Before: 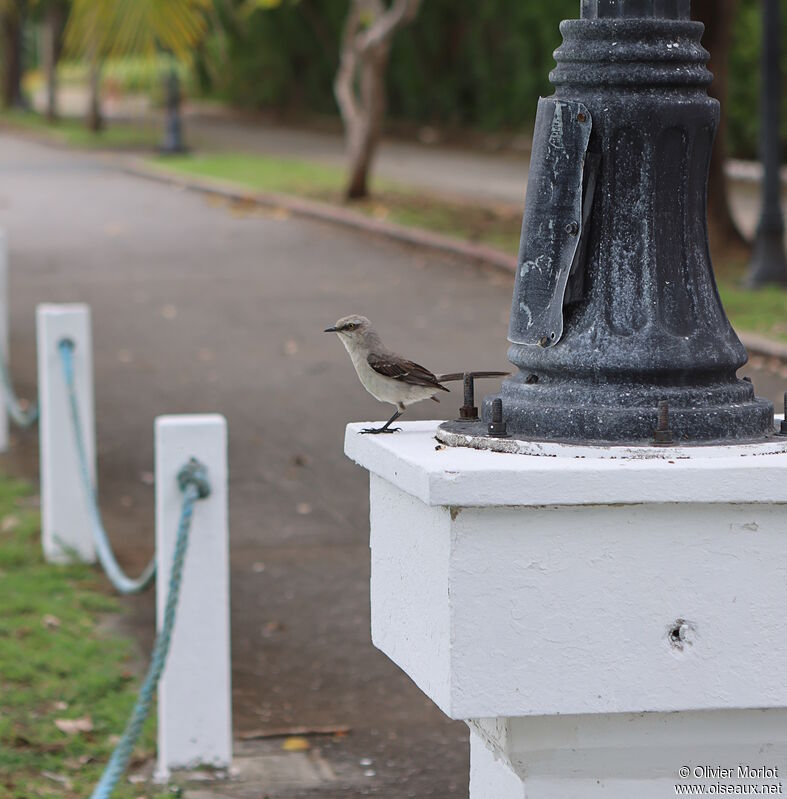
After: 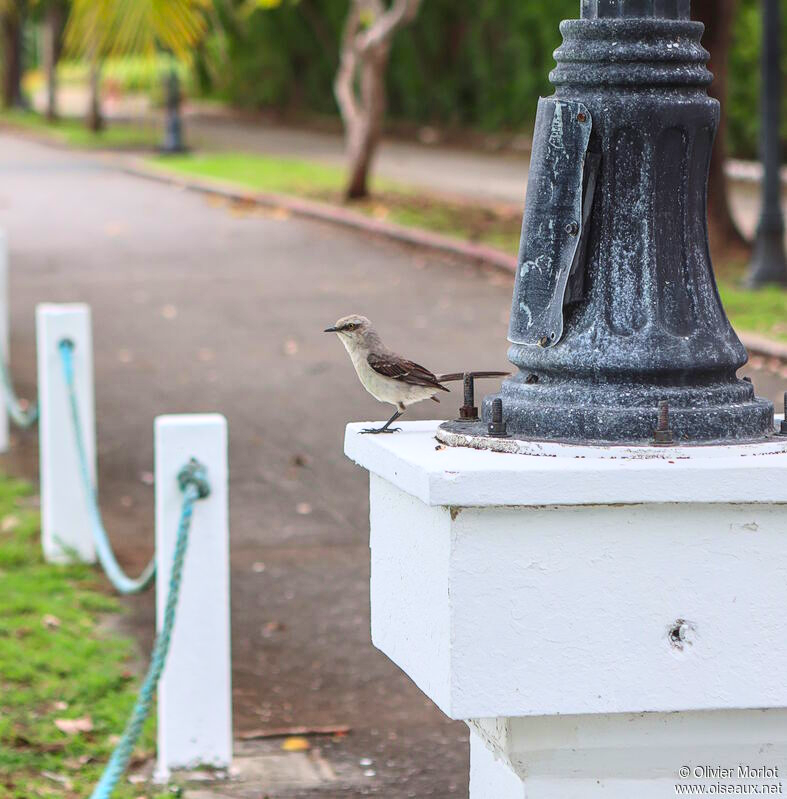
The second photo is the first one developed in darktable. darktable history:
color calibration: output R [0.972, 0.068, -0.094, 0], output G [-0.178, 1.216, -0.086, 0], output B [0.095, -0.136, 0.98, 0], illuminant same as pipeline (D50), adaptation none (bypass), x 0.332, y 0.333, temperature 5014.26 K
local contrast: highlights 3%, shadows 3%, detail 133%
contrast brightness saturation: contrast 0.239, brightness 0.263, saturation 0.379
